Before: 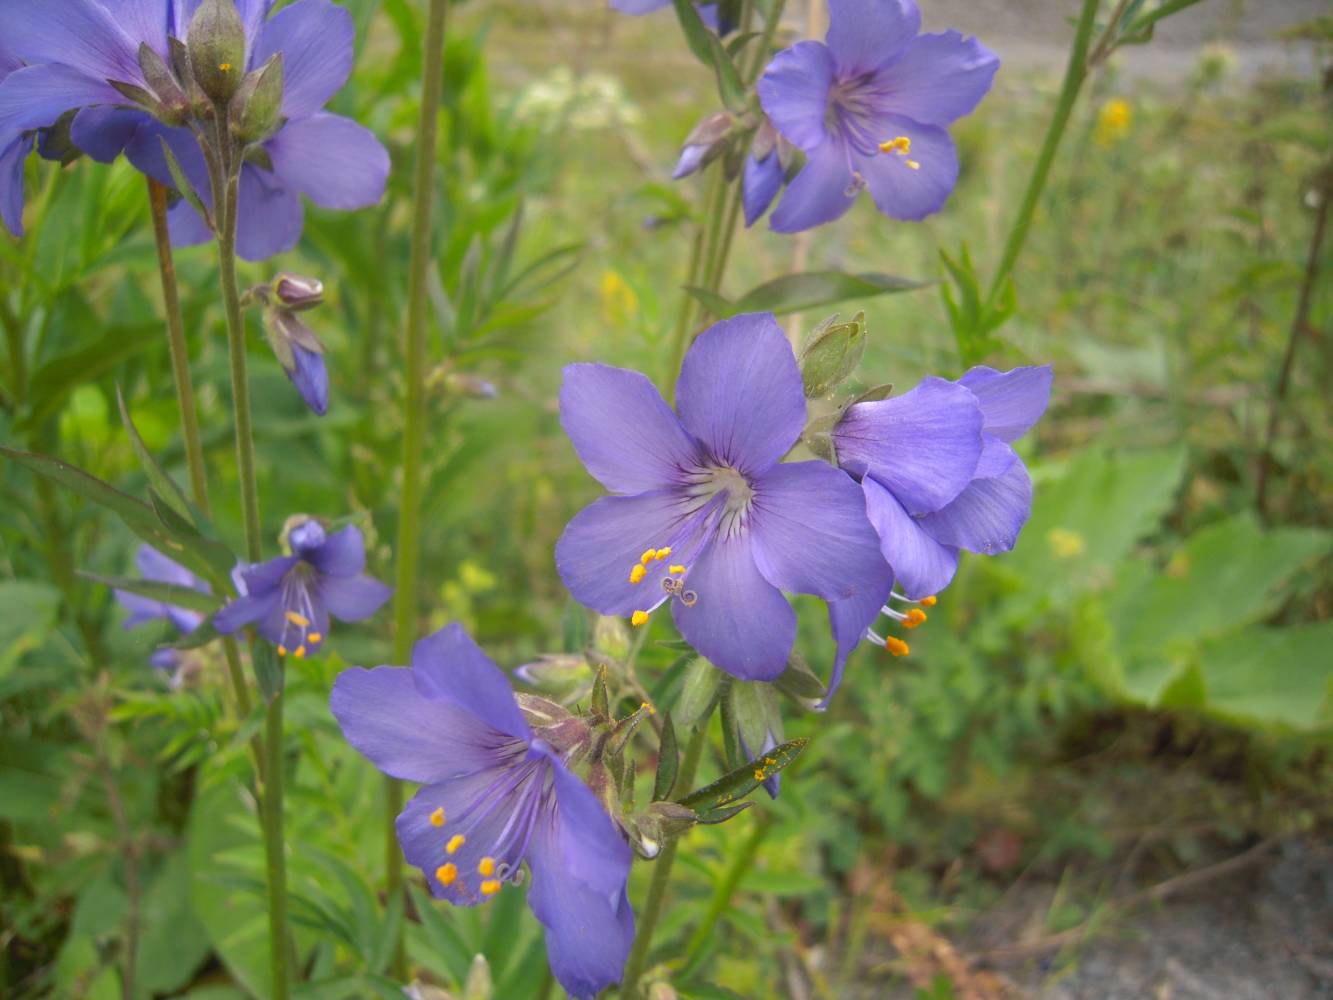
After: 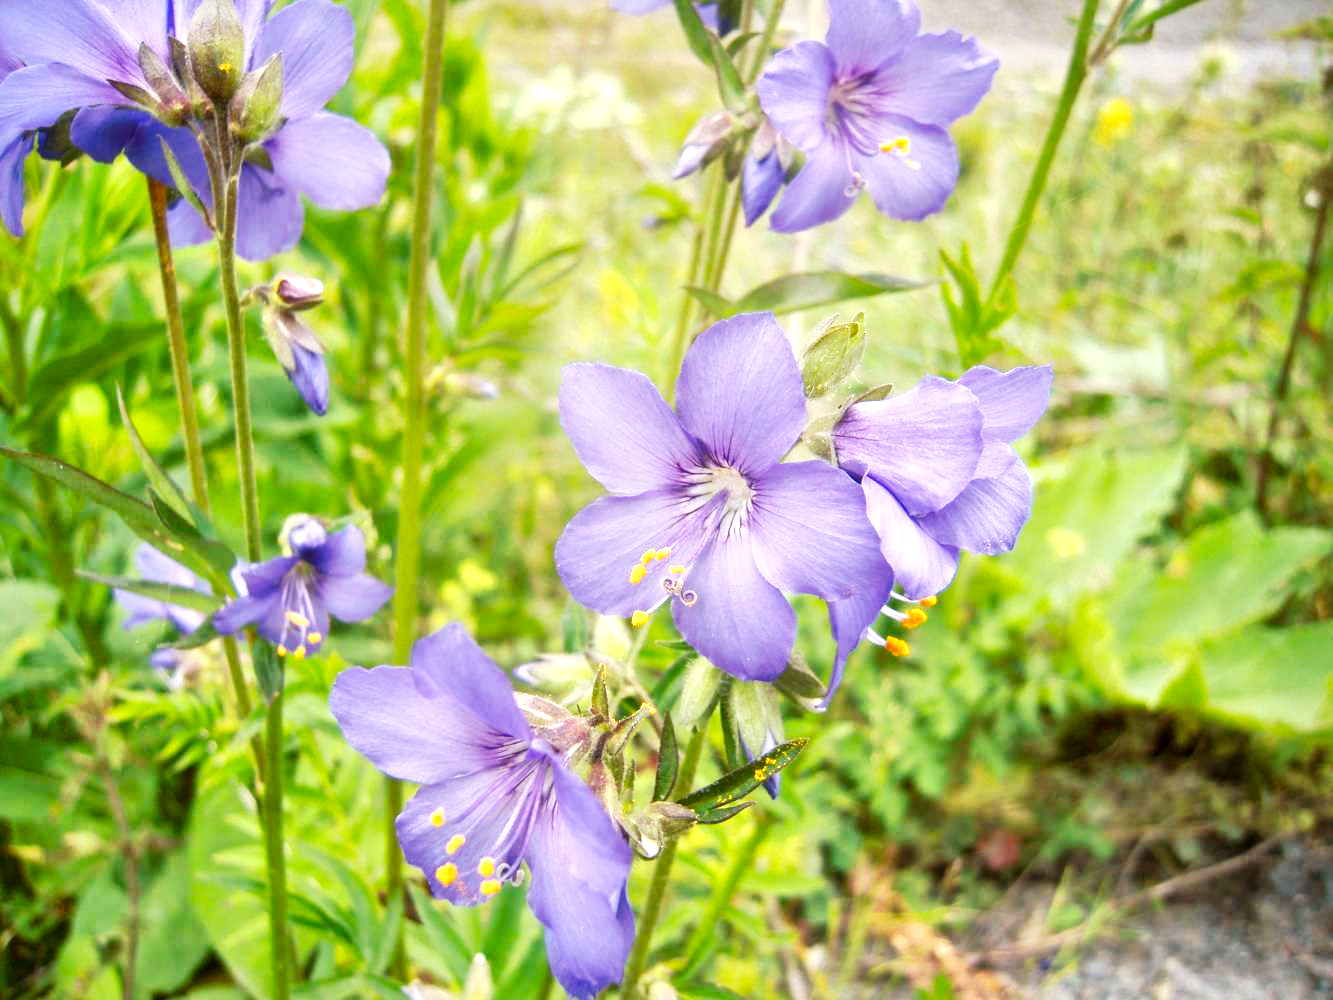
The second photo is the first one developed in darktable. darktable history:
base curve: curves: ch0 [(0, 0) (0.007, 0.004) (0.027, 0.03) (0.046, 0.07) (0.207, 0.54) (0.442, 0.872) (0.673, 0.972) (1, 1)], preserve colors none
local contrast: mode bilateral grid, contrast 50, coarseness 50, detail 150%, midtone range 0.2
